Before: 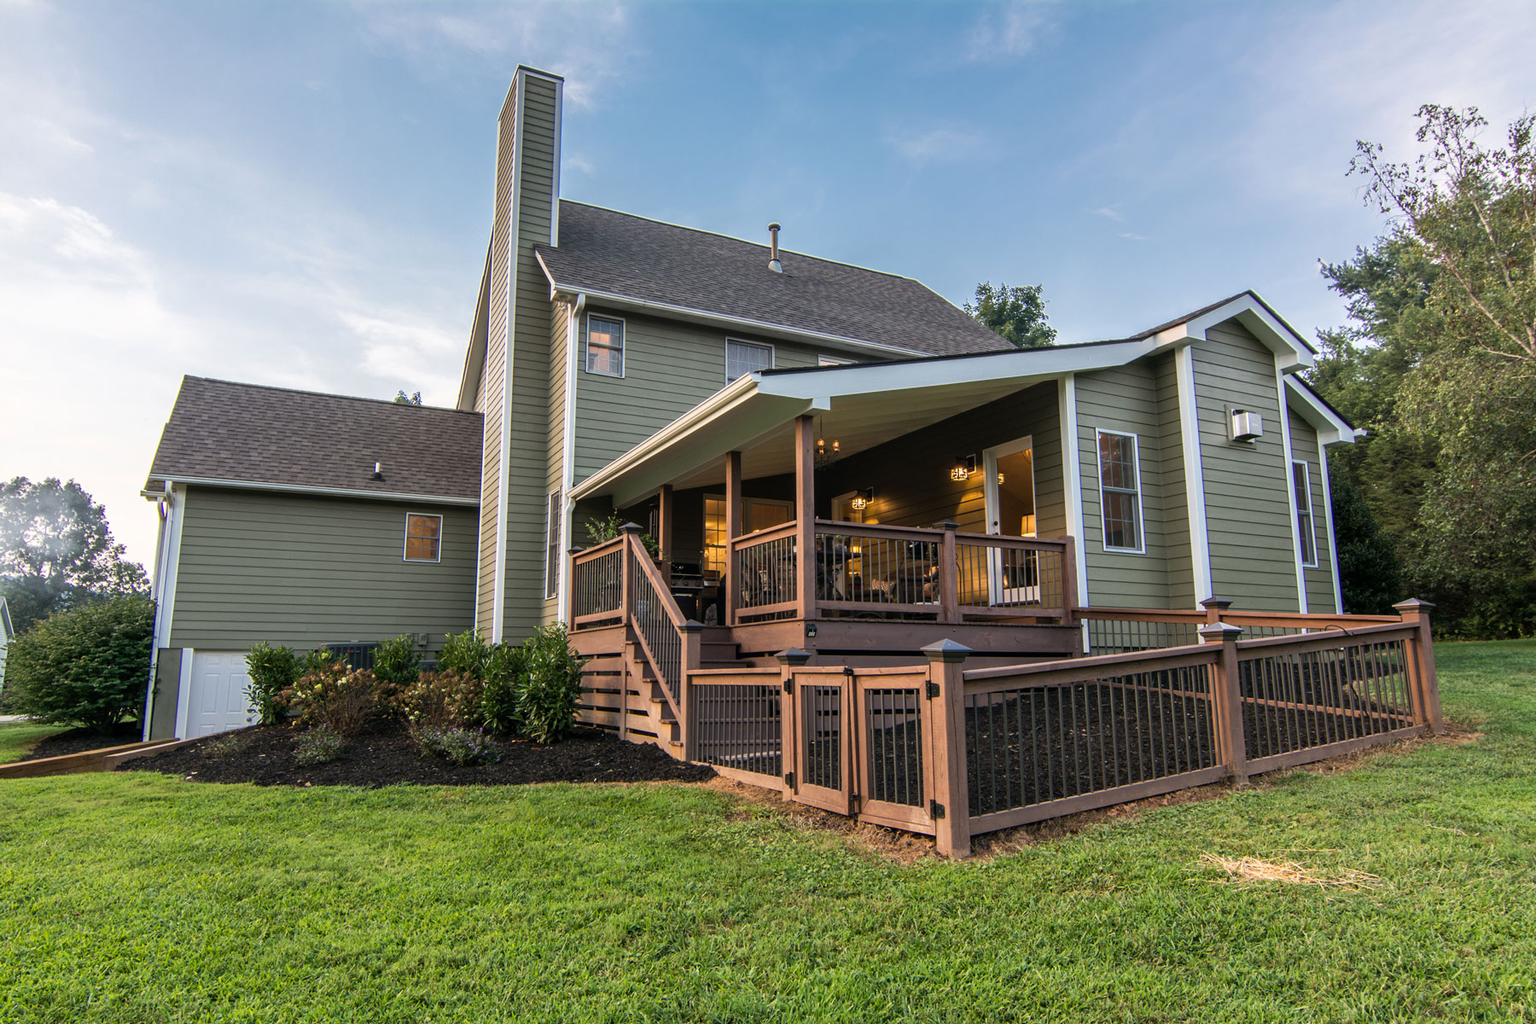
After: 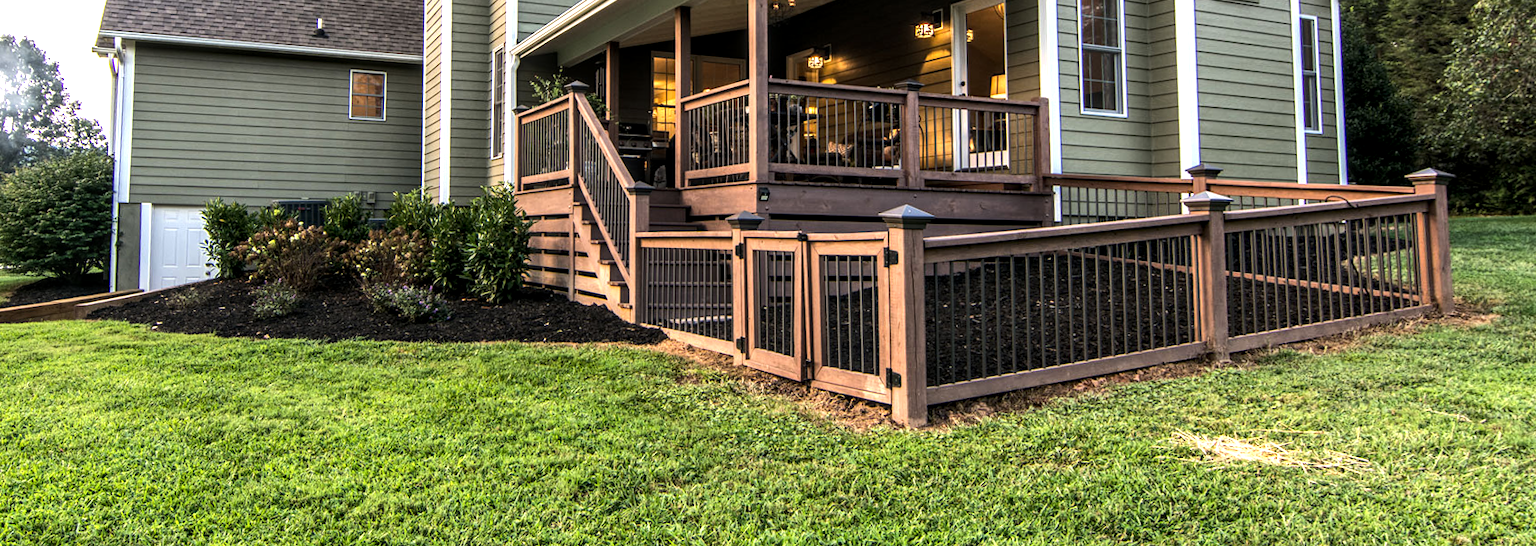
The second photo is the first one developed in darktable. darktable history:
rotate and perspective: rotation 0.062°, lens shift (vertical) 0.115, lens shift (horizontal) -0.133, crop left 0.047, crop right 0.94, crop top 0.061, crop bottom 0.94
tone equalizer: -8 EV -0.75 EV, -7 EV -0.7 EV, -6 EV -0.6 EV, -5 EV -0.4 EV, -3 EV 0.4 EV, -2 EV 0.6 EV, -1 EV 0.7 EV, +0 EV 0.75 EV, edges refinement/feathering 500, mask exposure compensation -1.57 EV, preserve details no
crop and rotate: top 46.237%
exposure: exposure 0.2 EV, compensate highlight preservation false
local contrast: detail 130%
